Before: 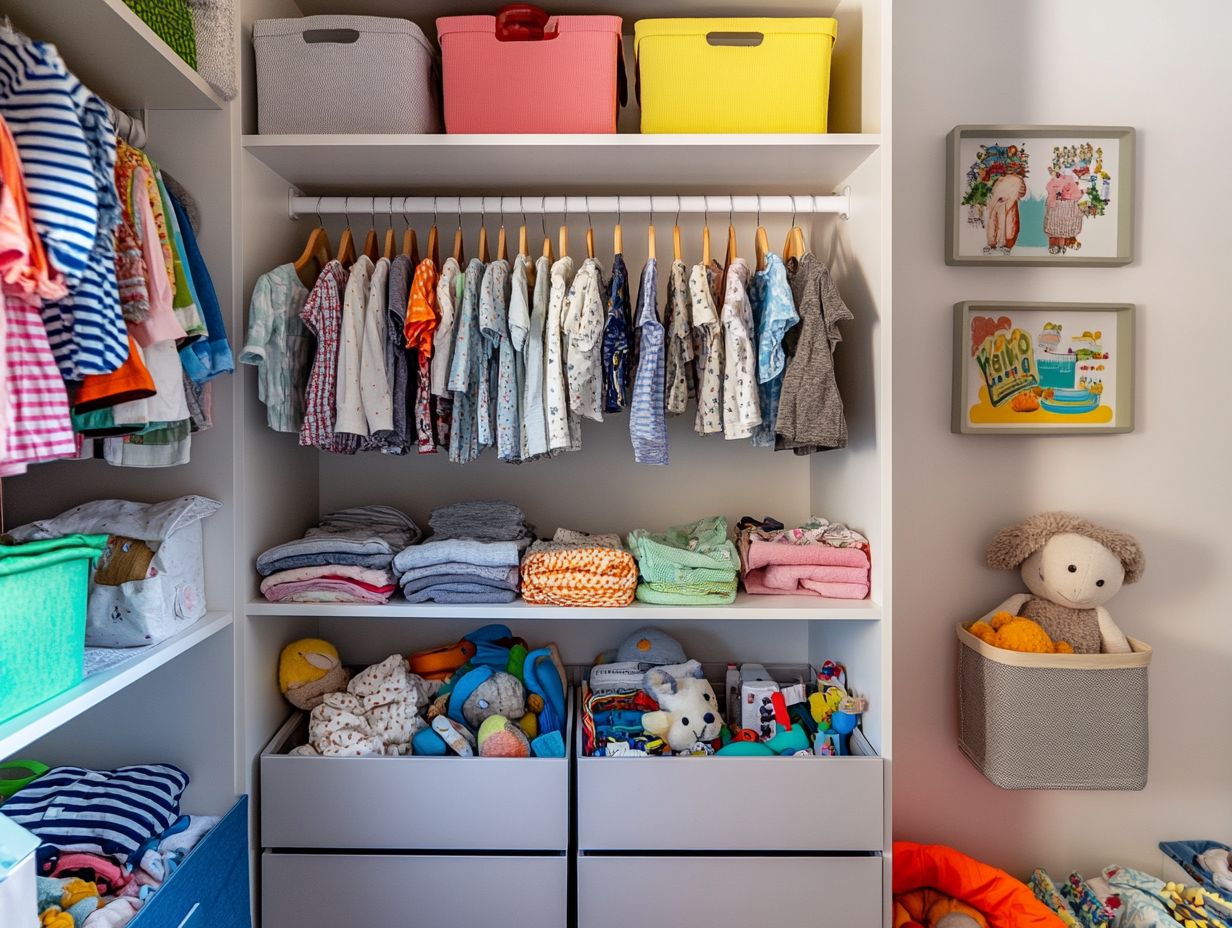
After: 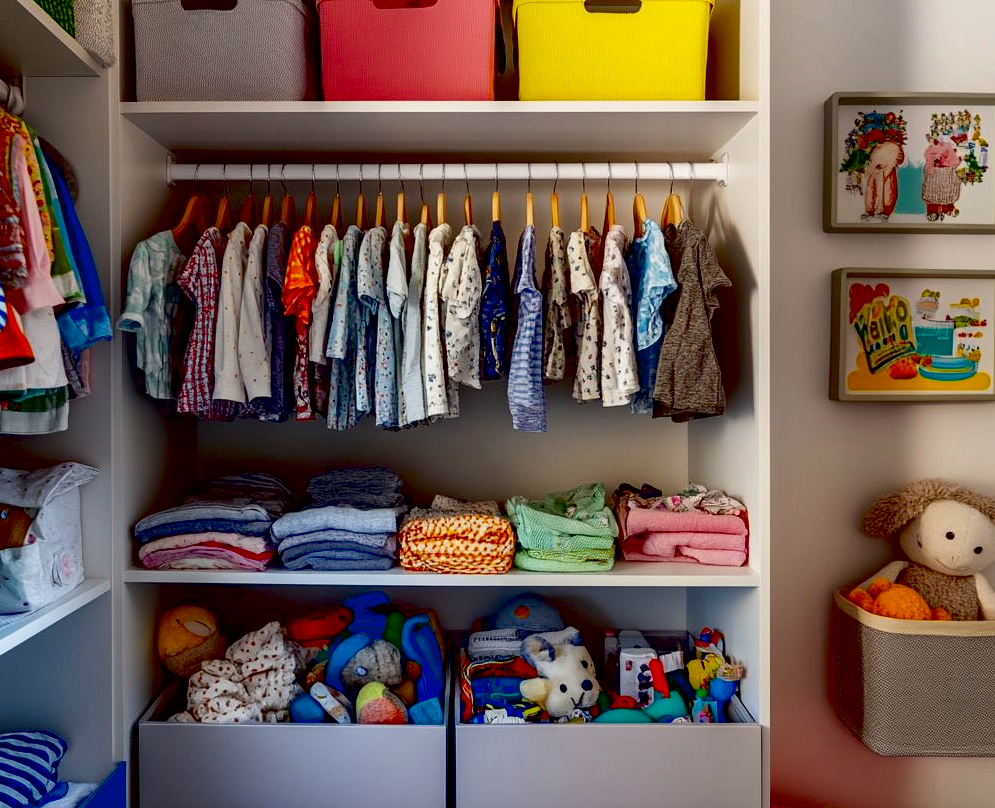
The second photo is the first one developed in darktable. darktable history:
crop: left 9.949%, top 3.627%, right 9.273%, bottom 9.221%
contrast brightness saturation: contrast 0.068, brightness -0.155, saturation 0.109
color correction: highlights b* 2.95
exposure: black level correction 0.048, exposure 0.012 EV, compensate highlight preservation false
